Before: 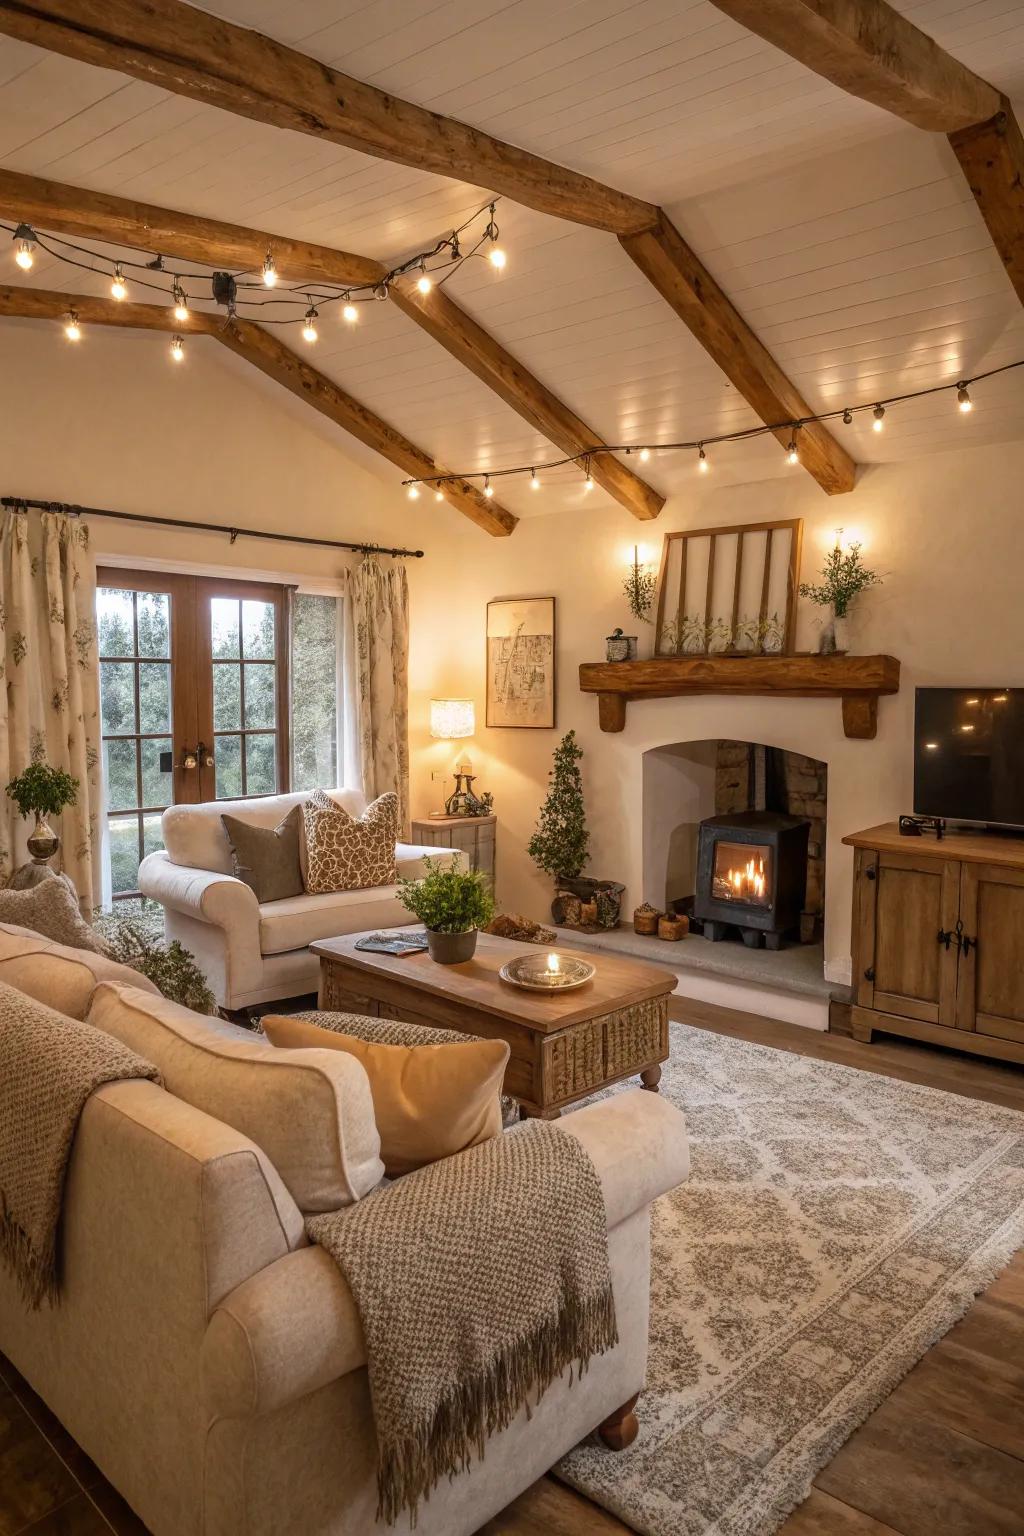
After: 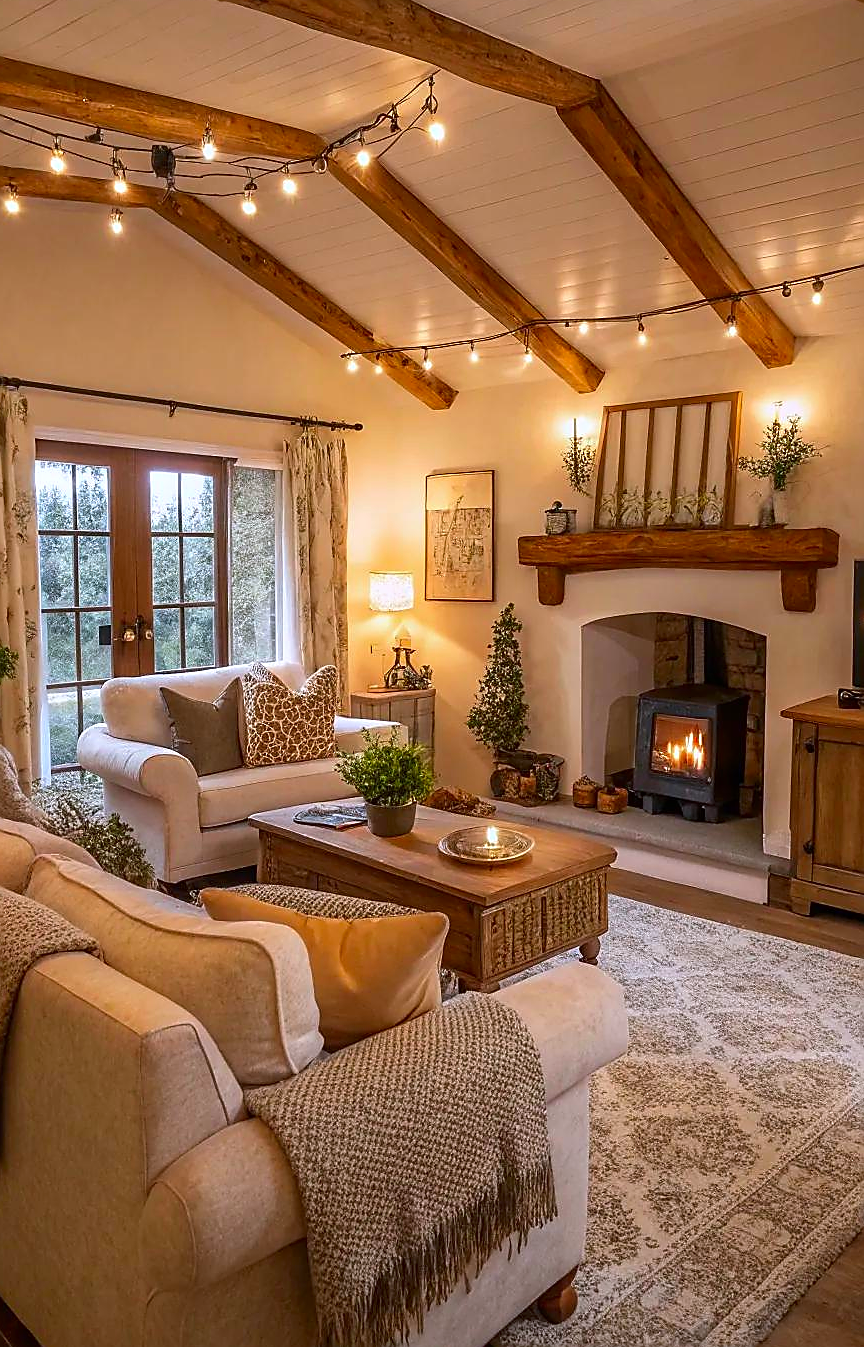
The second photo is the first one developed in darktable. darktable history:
contrast brightness saturation: brightness -0.026, saturation 0.365
crop: left 6.05%, top 8.283%, right 9.527%, bottom 3.987%
color calibration: gray › normalize channels true, illuminant as shot in camera, x 0.358, y 0.373, temperature 4628.91 K, gamut compression 0.022
sharpen: radius 1.353, amount 1.257, threshold 0.701
